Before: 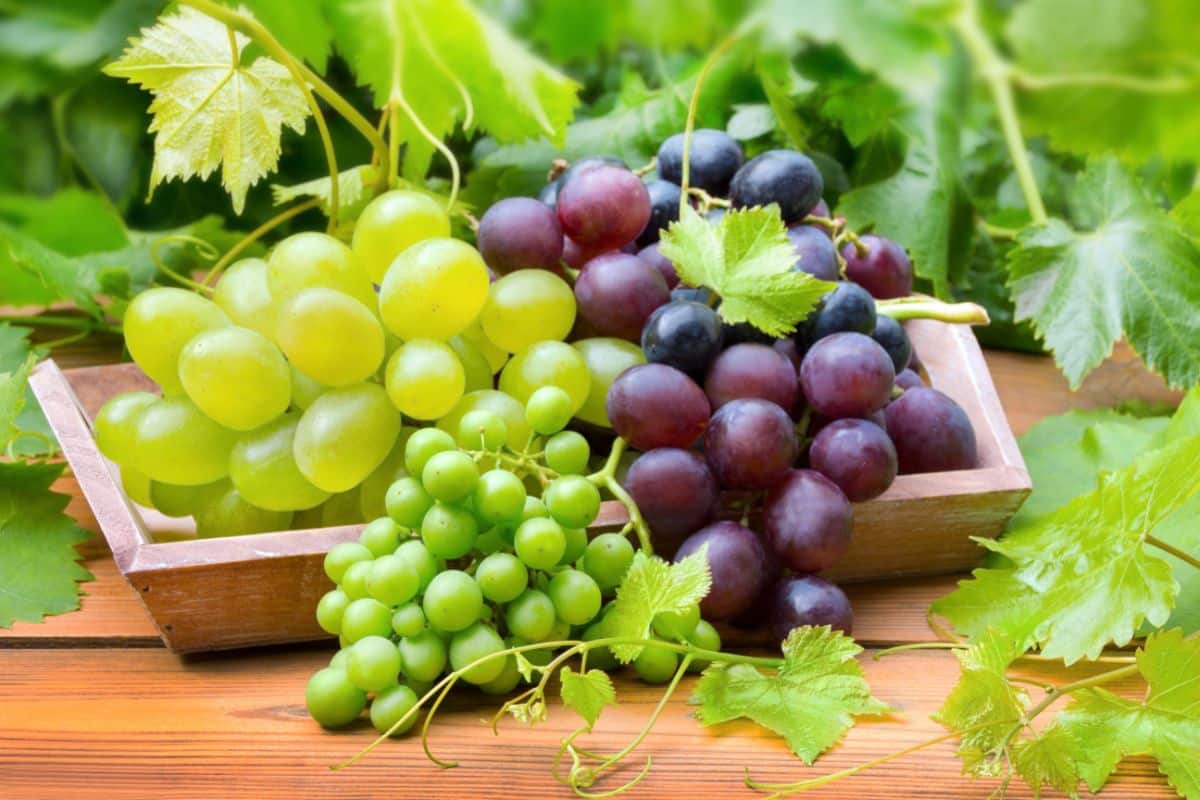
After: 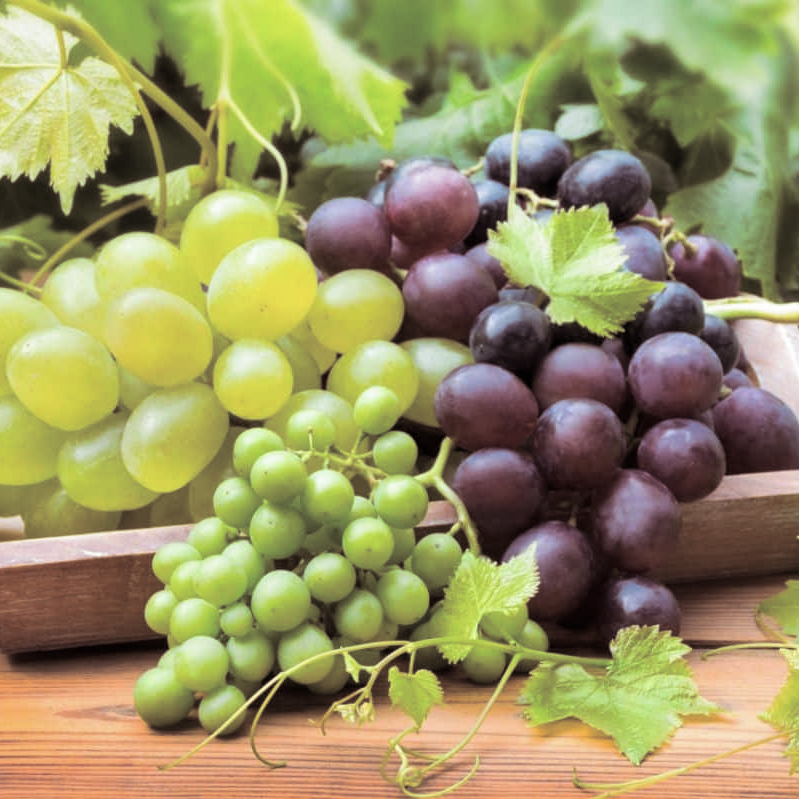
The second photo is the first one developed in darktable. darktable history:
split-toning: shadows › saturation 0.24, highlights › hue 54°, highlights › saturation 0.24
crop and rotate: left 14.385%, right 18.948%
color correction: saturation 0.8
